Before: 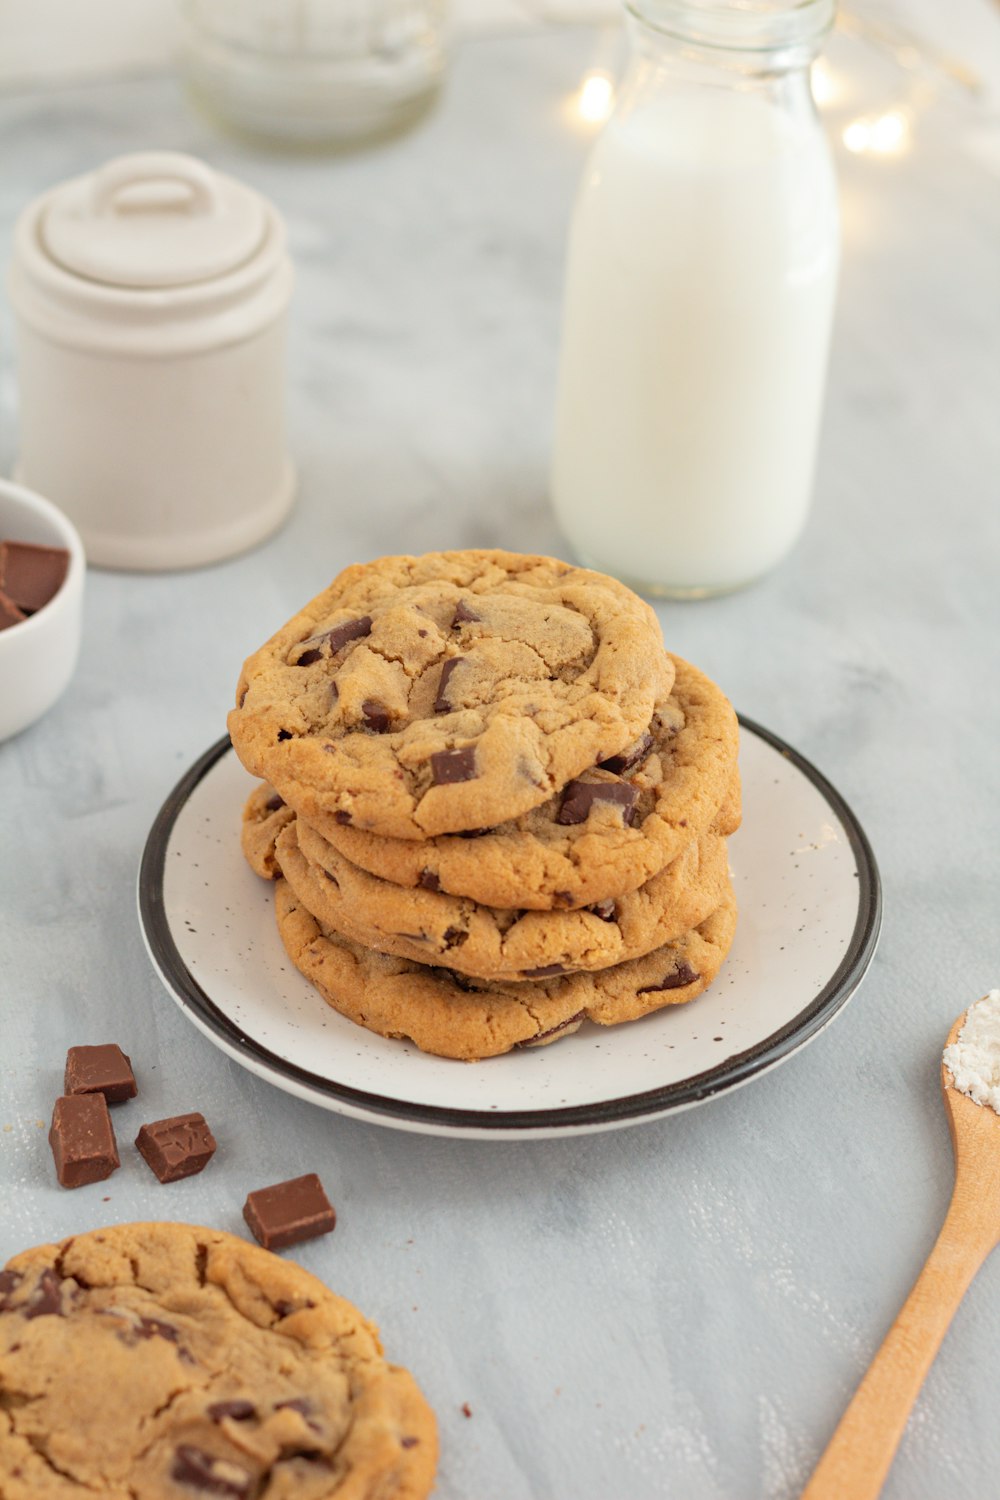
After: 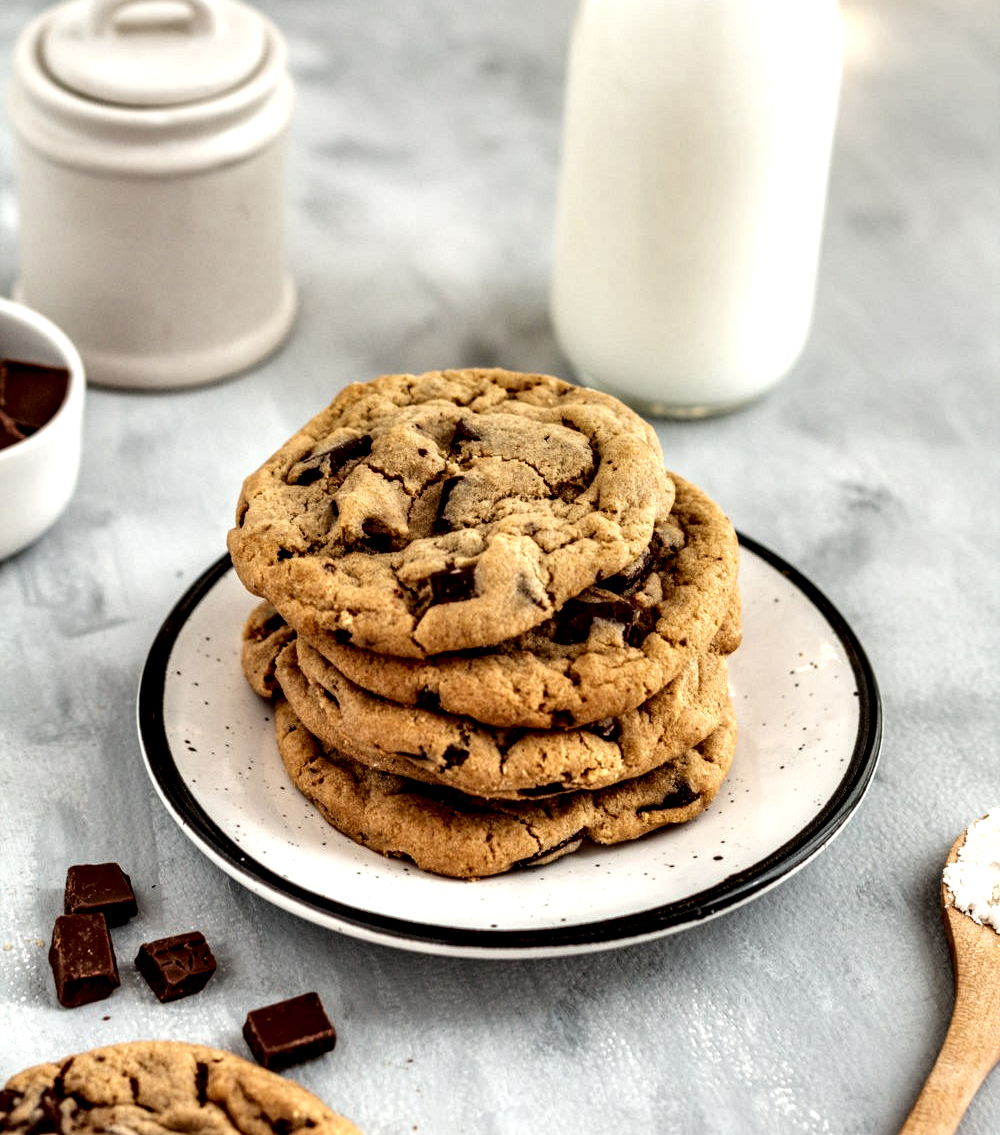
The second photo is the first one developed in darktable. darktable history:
local contrast: highlights 116%, shadows 43%, detail 291%
crop and rotate: top 12.111%, bottom 12.167%
